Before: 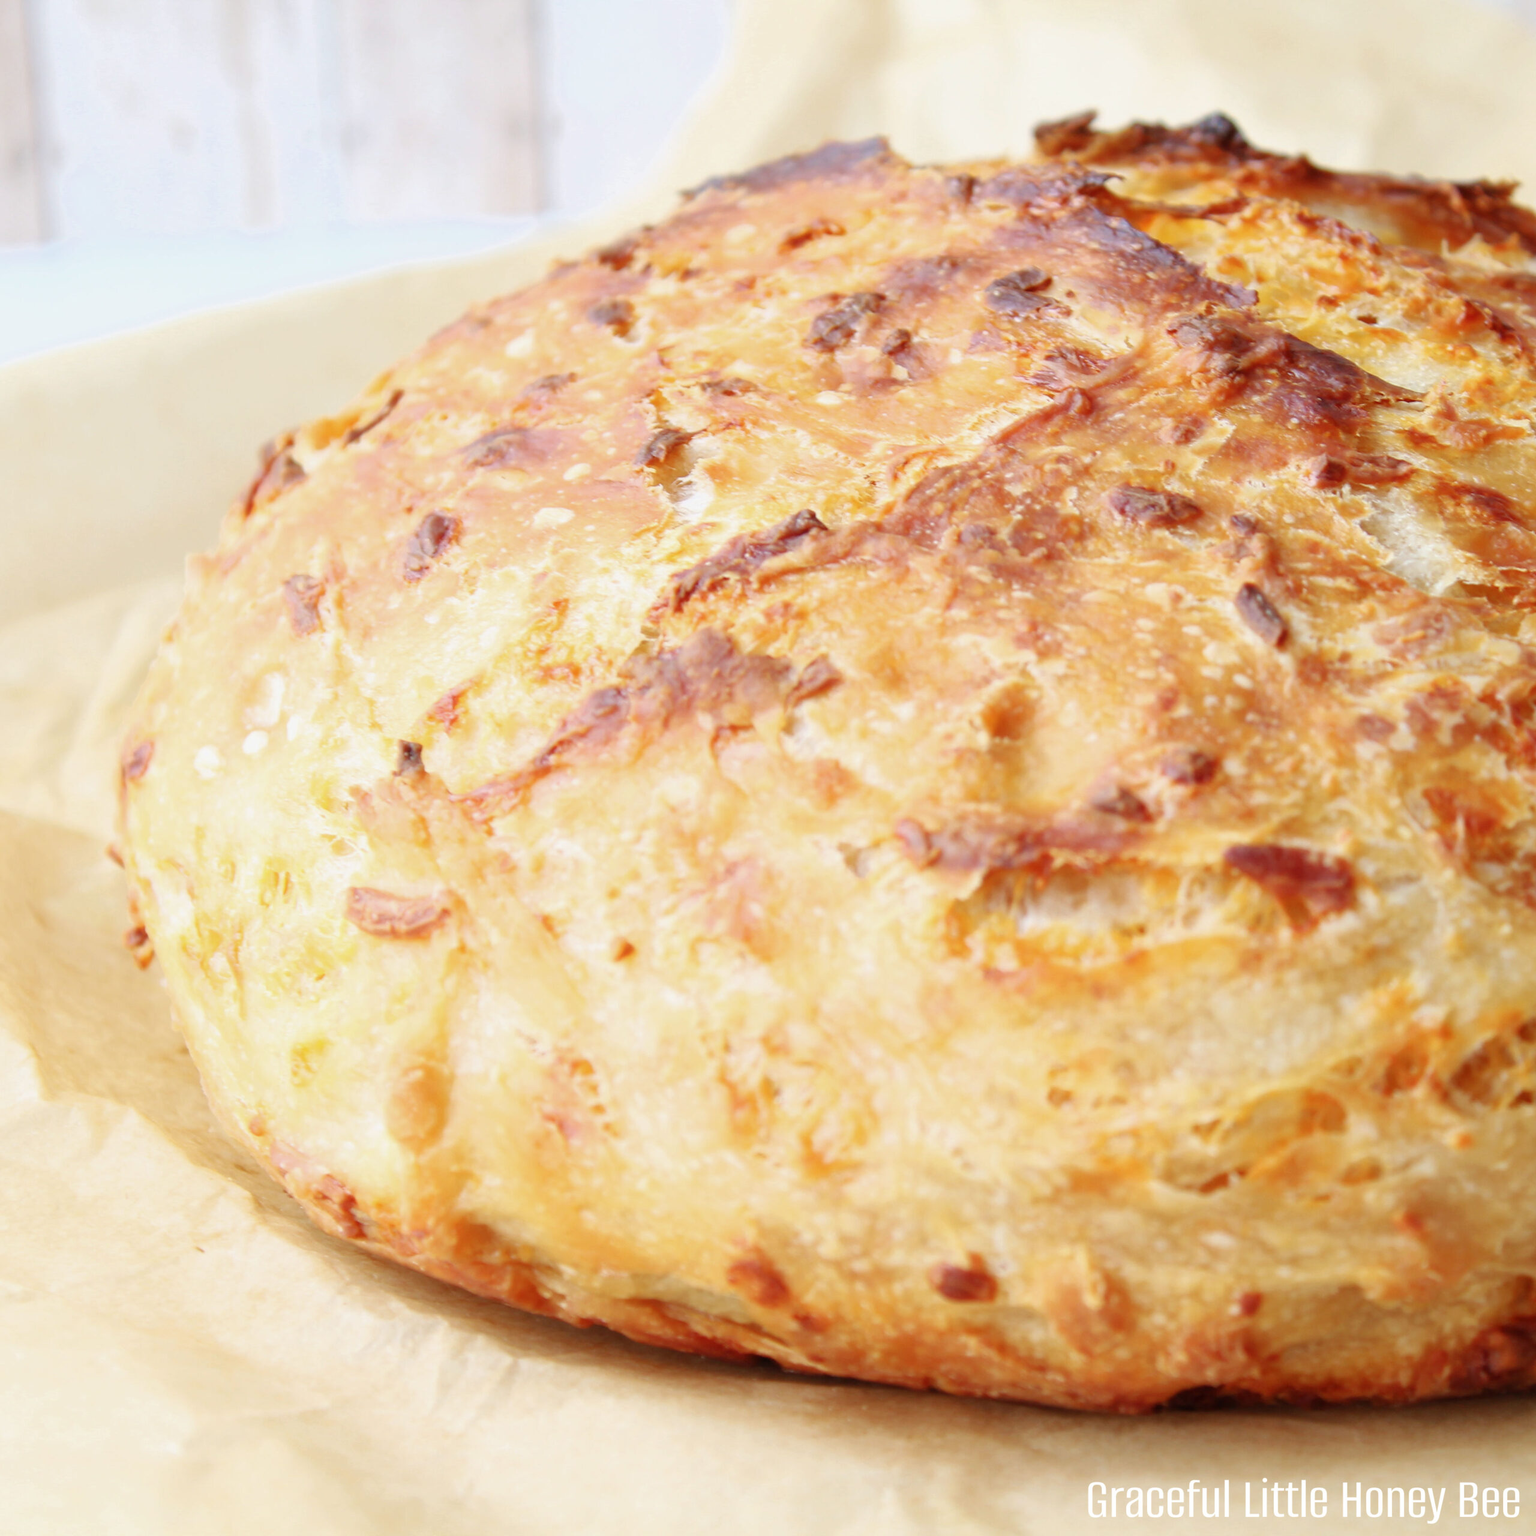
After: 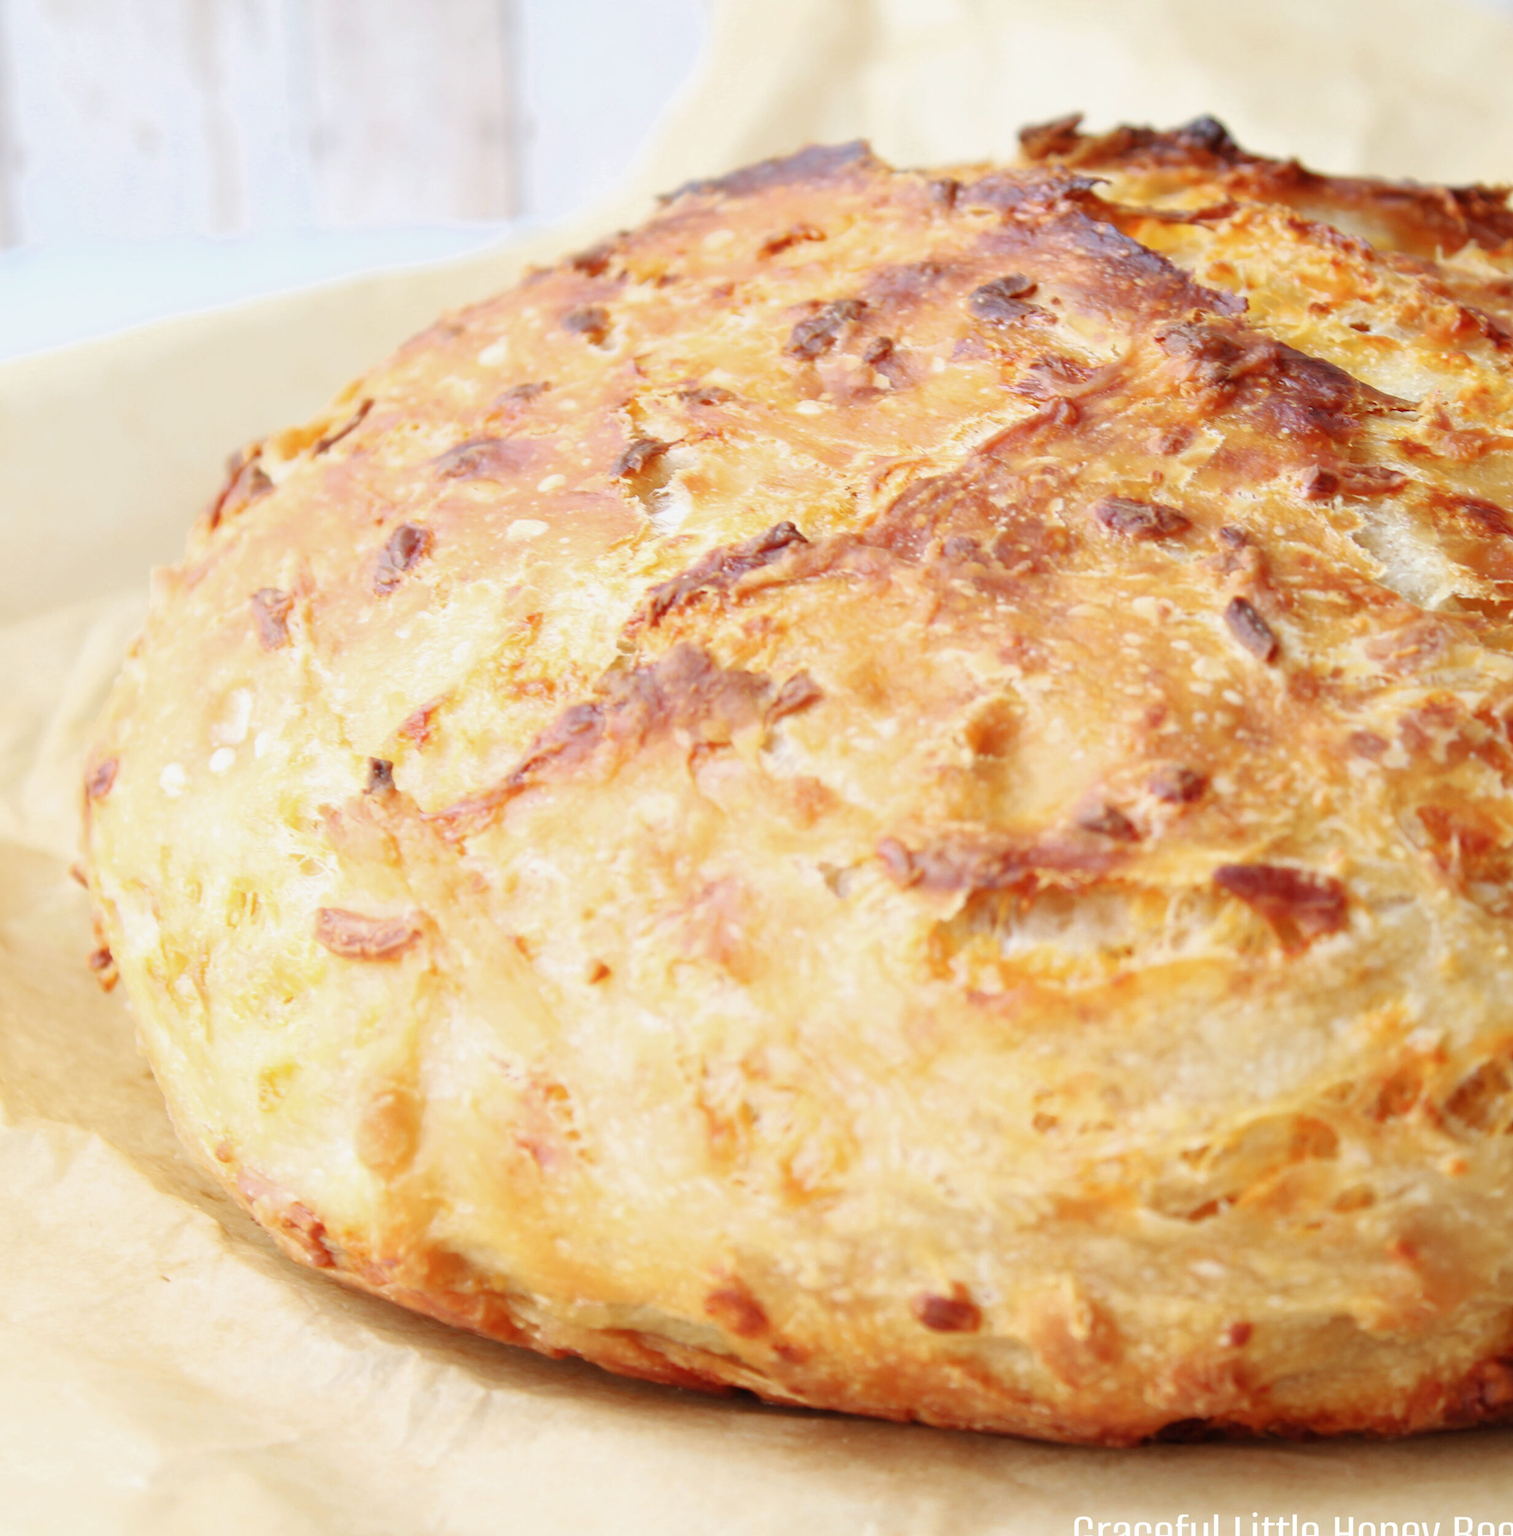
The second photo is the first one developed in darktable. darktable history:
crop and rotate: left 2.536%, right 1.107%, bottom 2.246%
tone equalizer: on, module defaults
